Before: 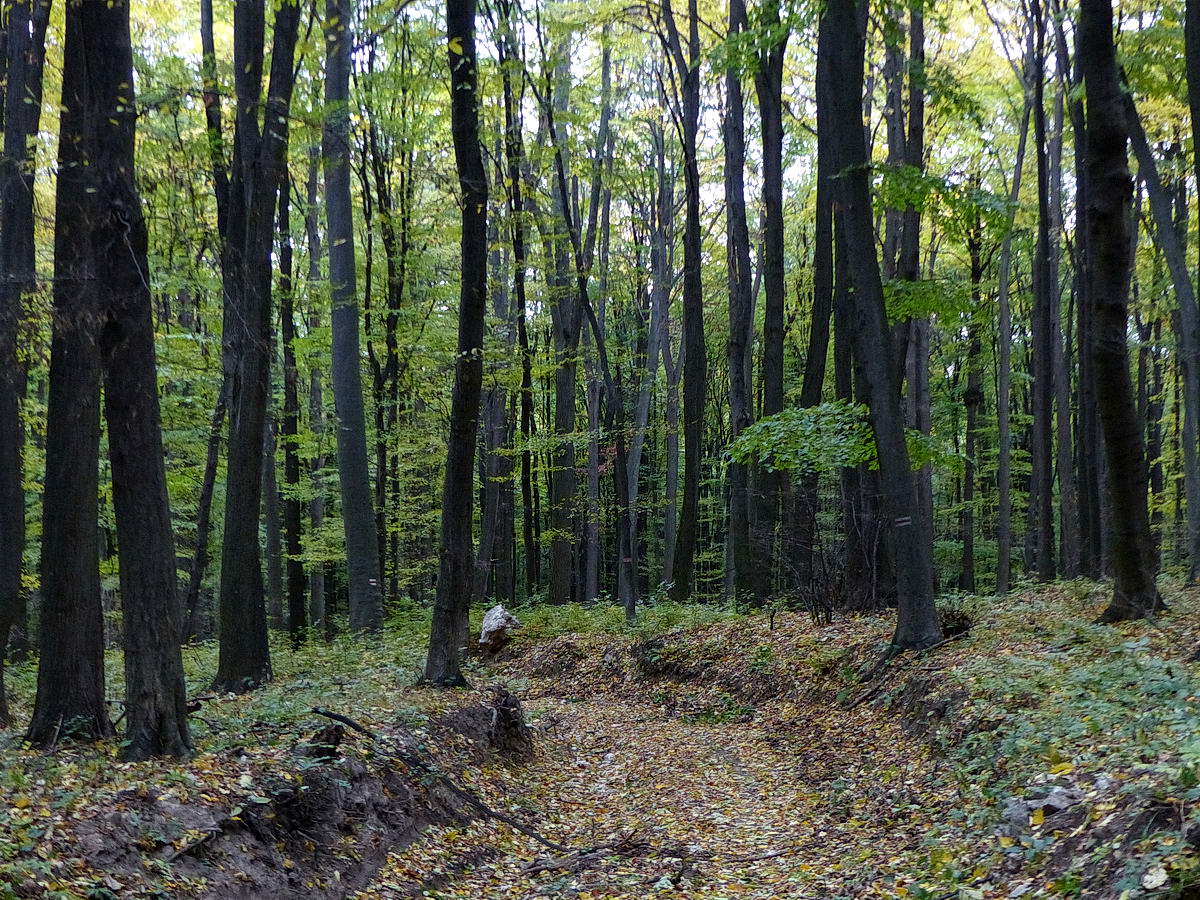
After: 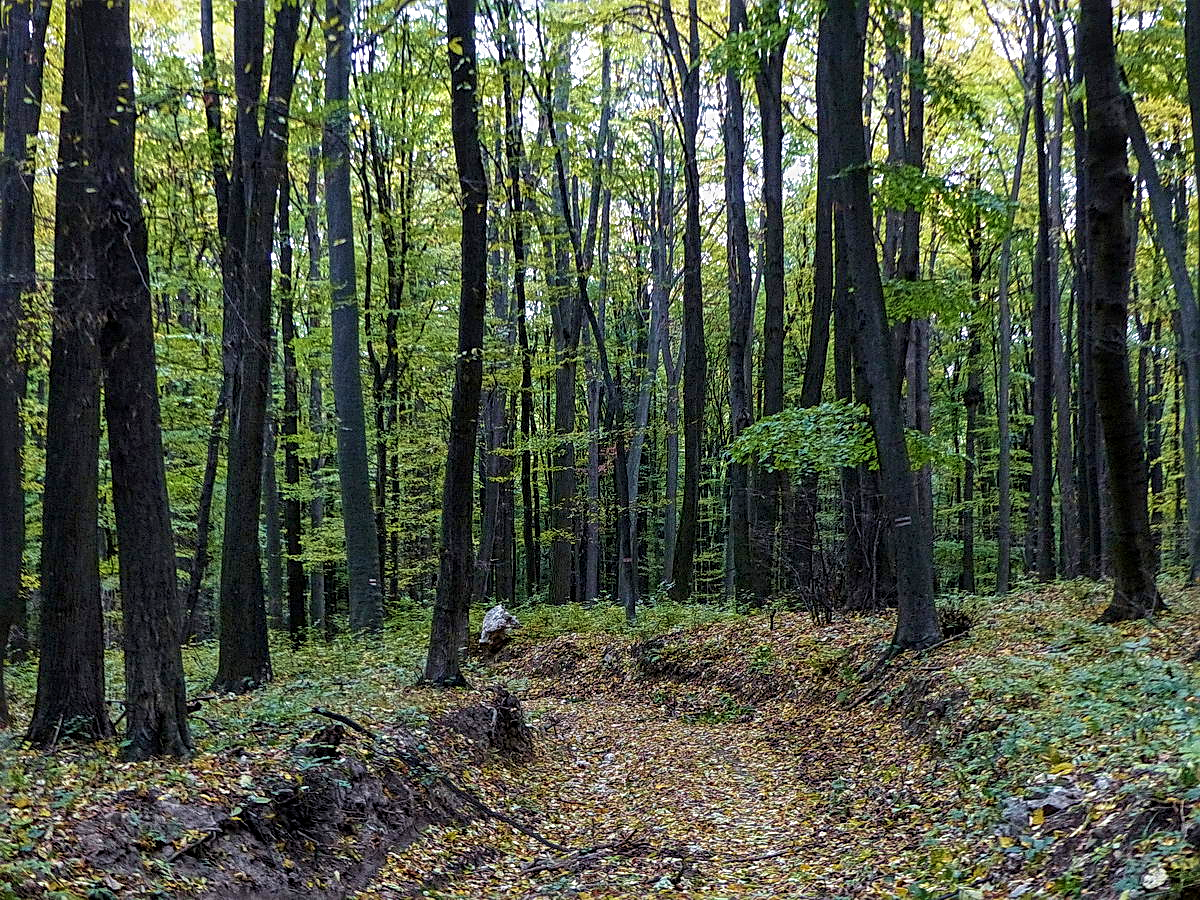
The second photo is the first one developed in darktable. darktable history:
velvia: strength 26.53%
sharpen: radius 2.732
tone equalizer: on, module defaults
local contrast: on, module defaults
